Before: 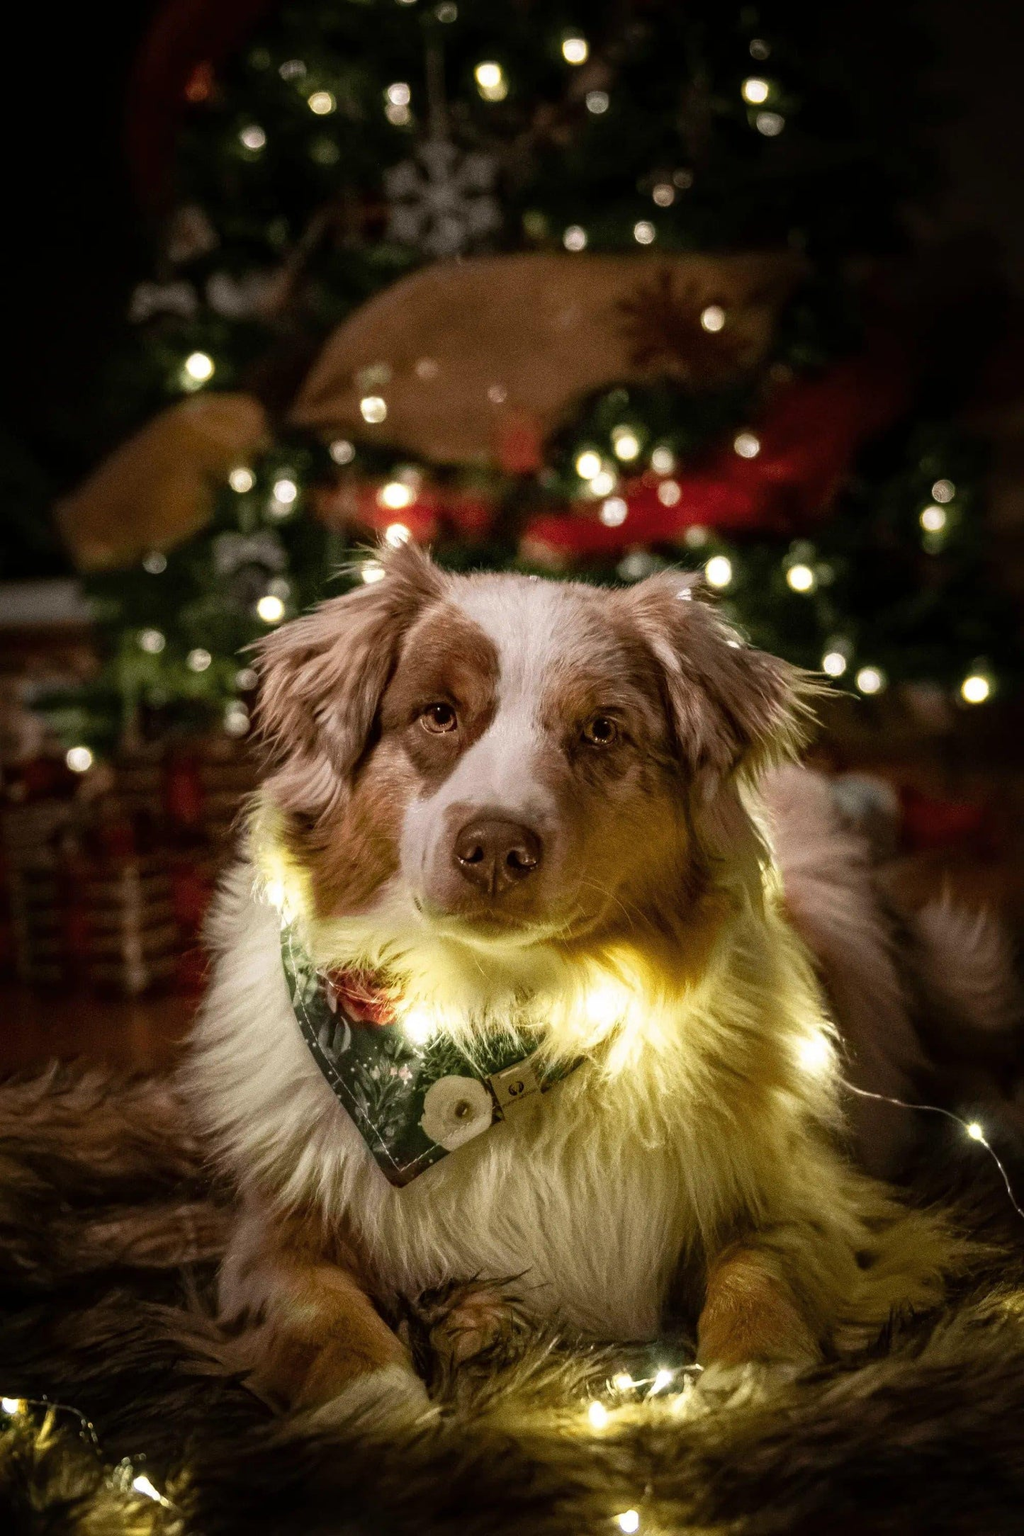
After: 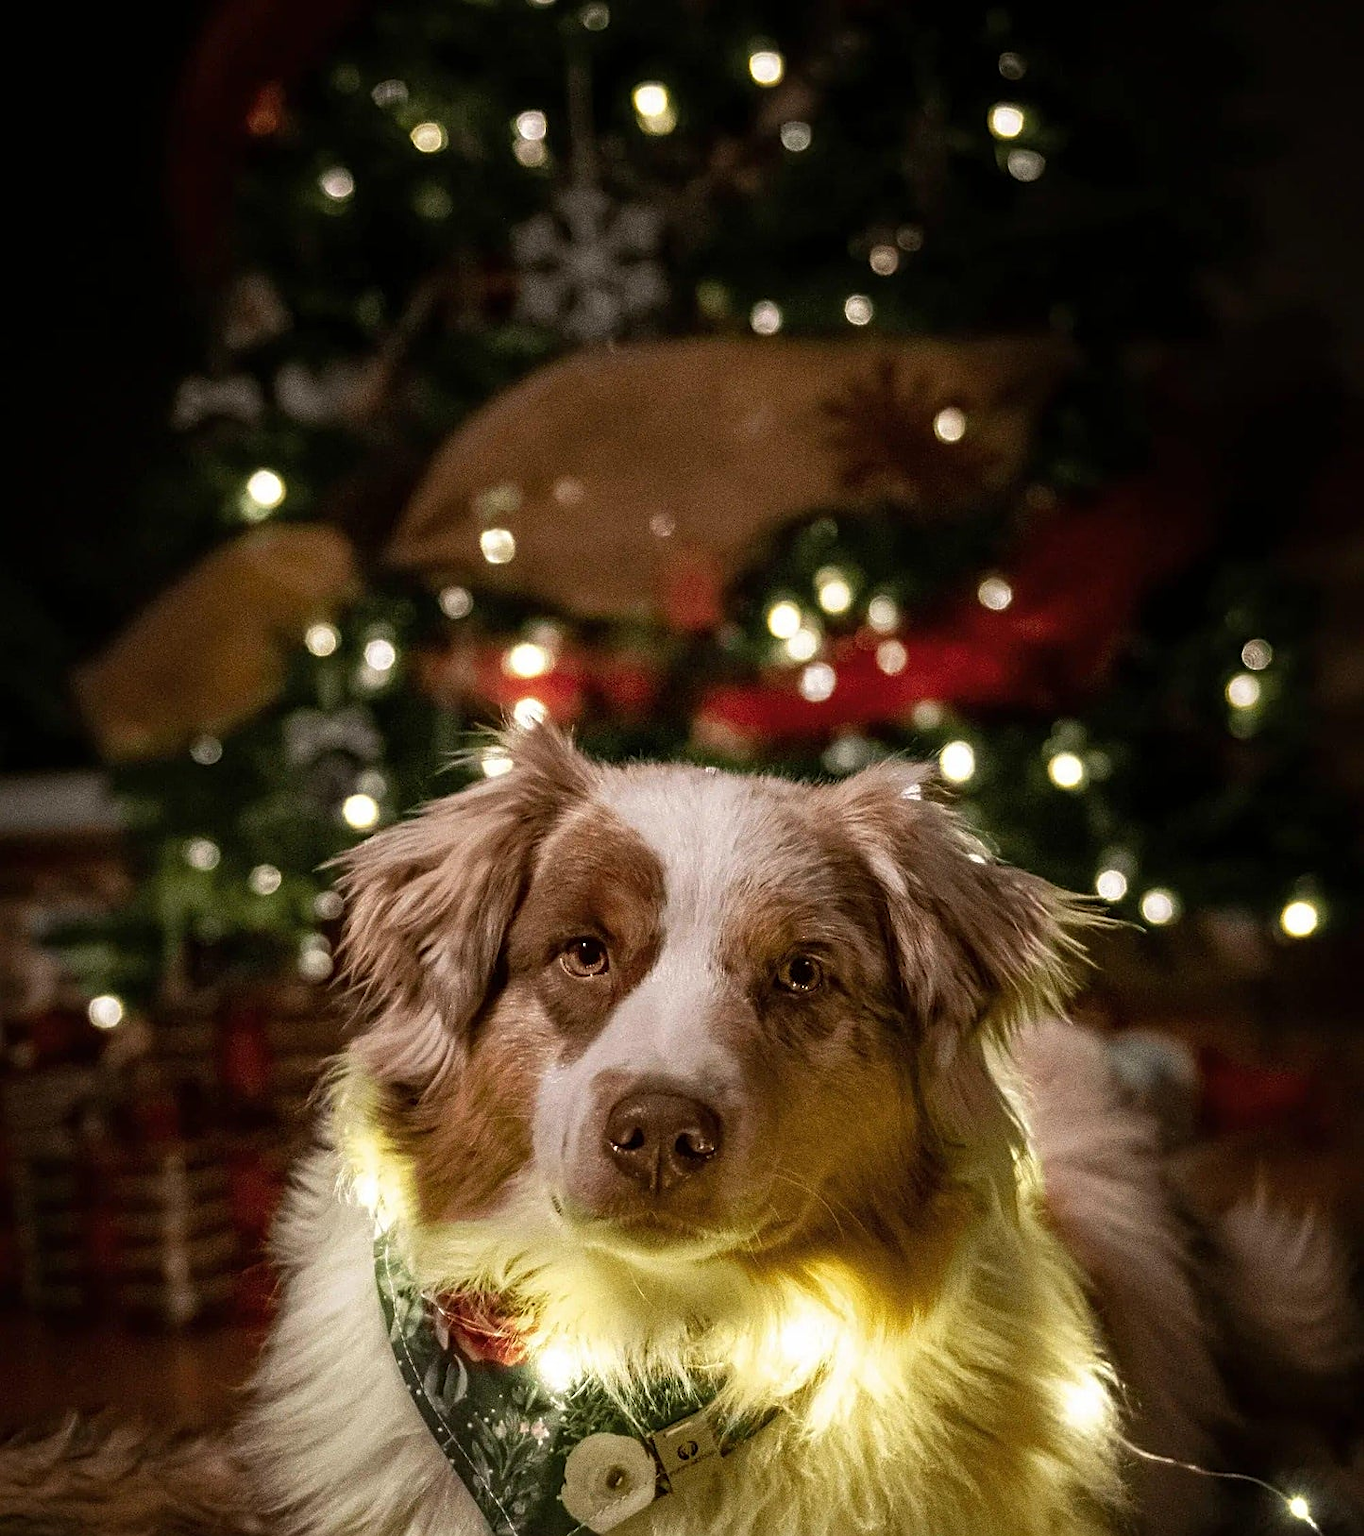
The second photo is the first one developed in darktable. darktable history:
sharpen: on, module defaults
crop: bottom 24.913%
